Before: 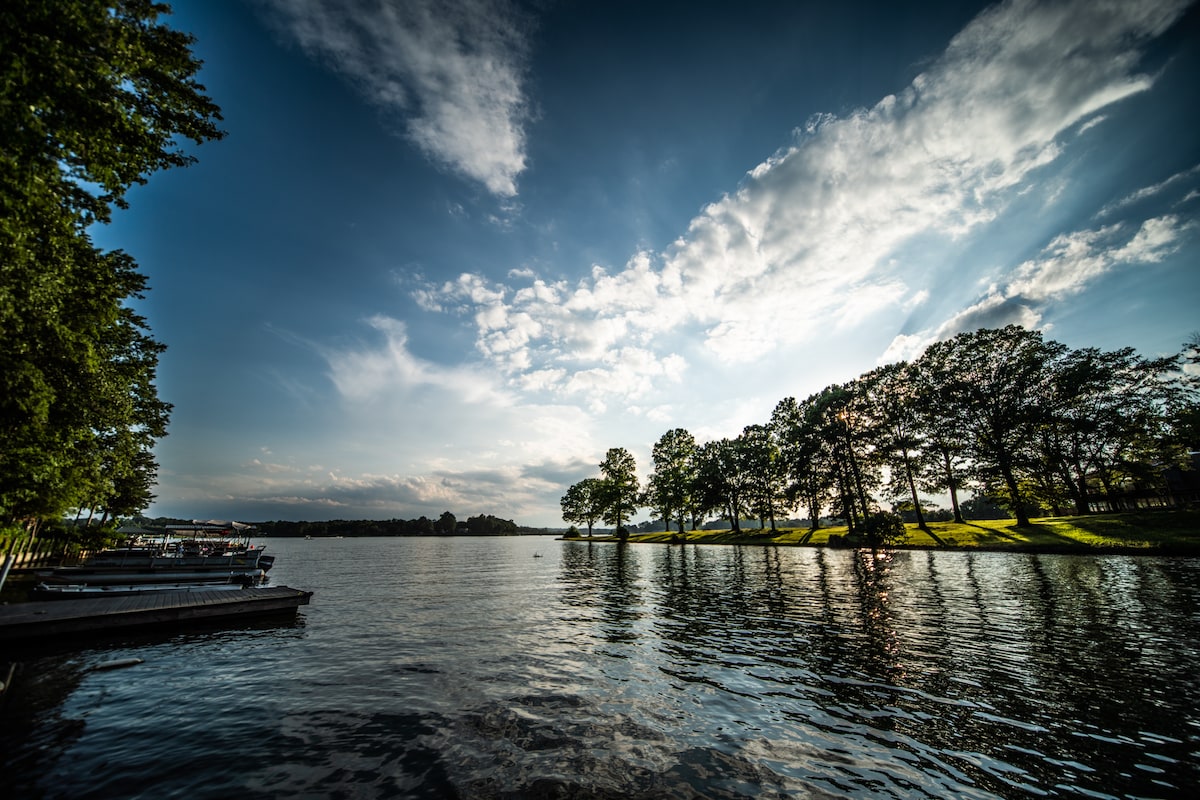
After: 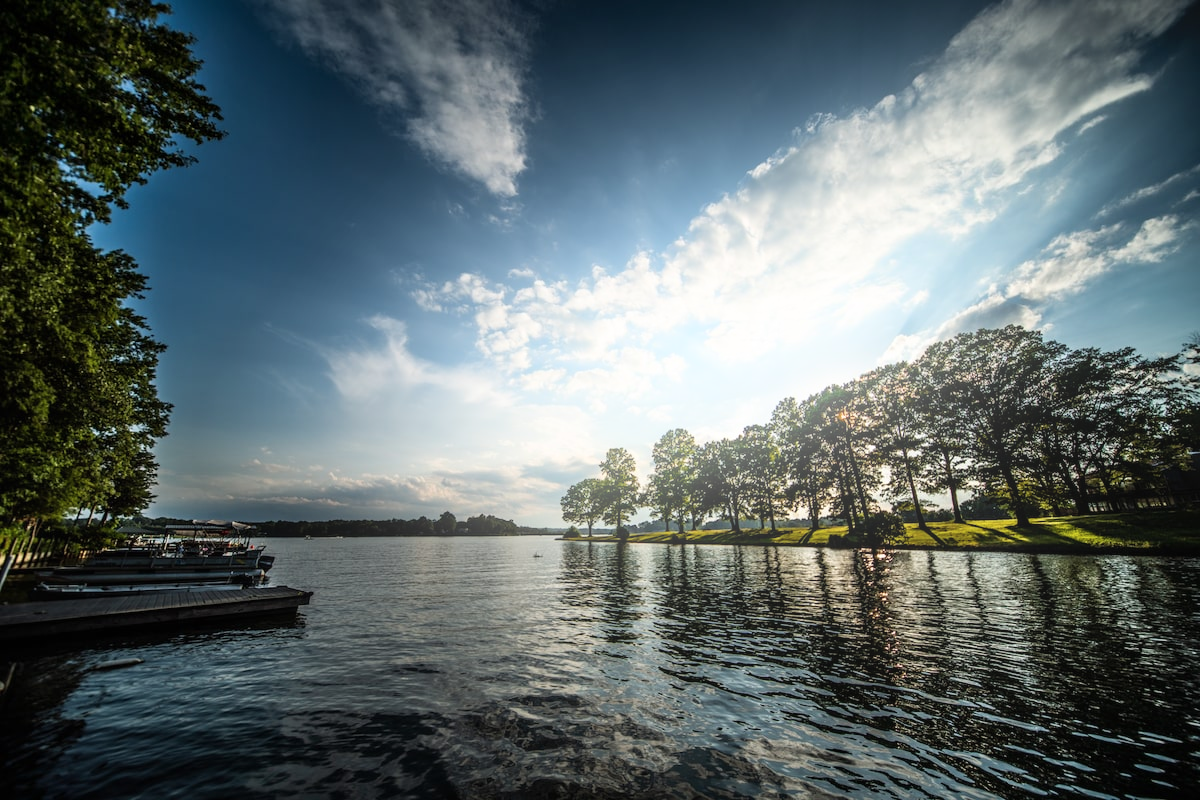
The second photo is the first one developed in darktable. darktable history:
bloom: on, module defaults
contrast brightness saturation: contrast 0.01, saturation -0.05
